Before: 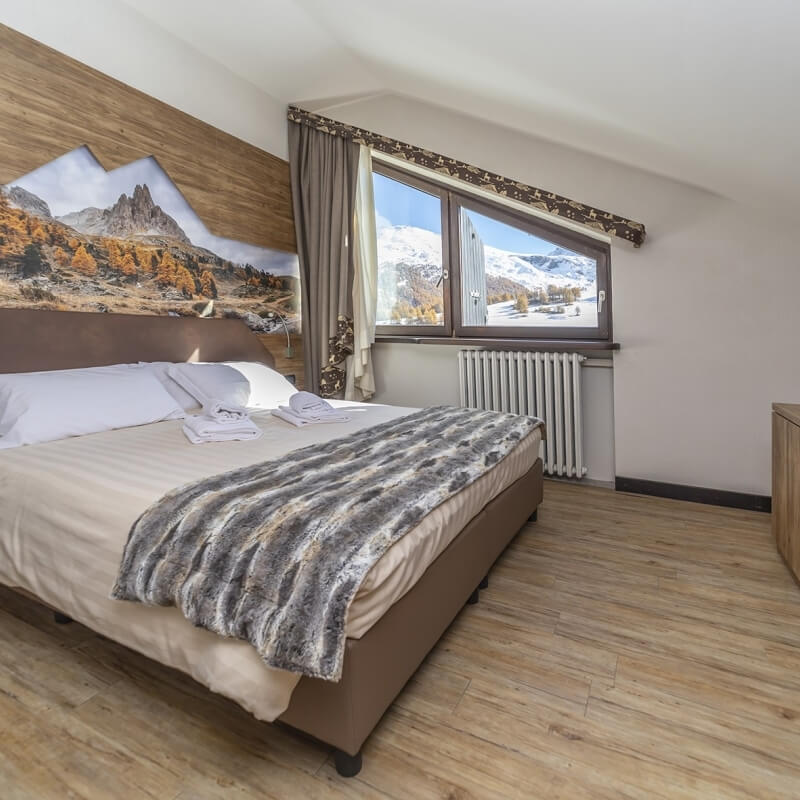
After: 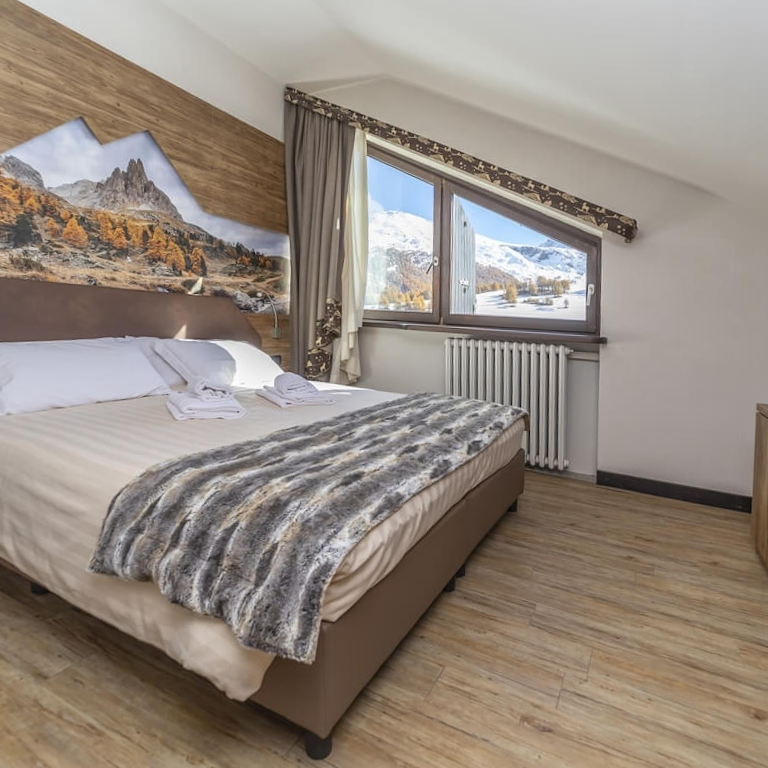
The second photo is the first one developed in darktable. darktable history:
bloom: size 13.65%, threshold 98.39%, strength 4.82%
crop and rotate: angle -2.38°
